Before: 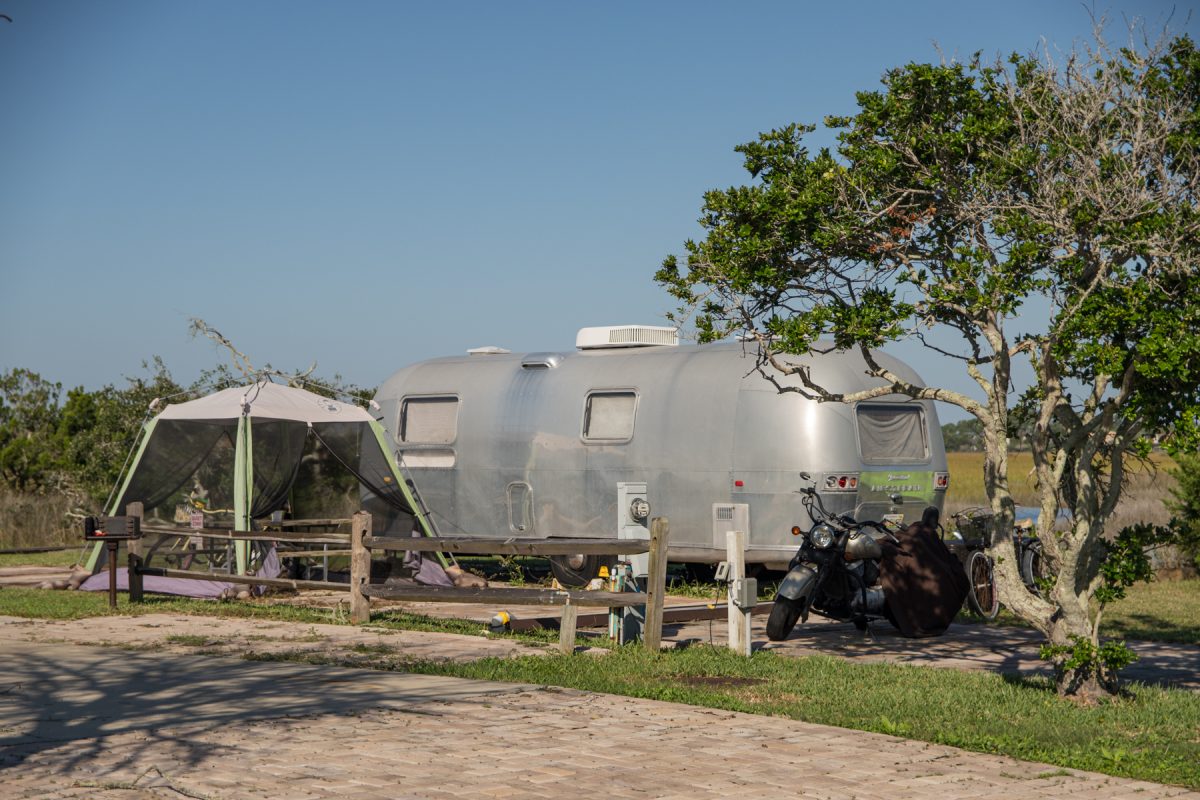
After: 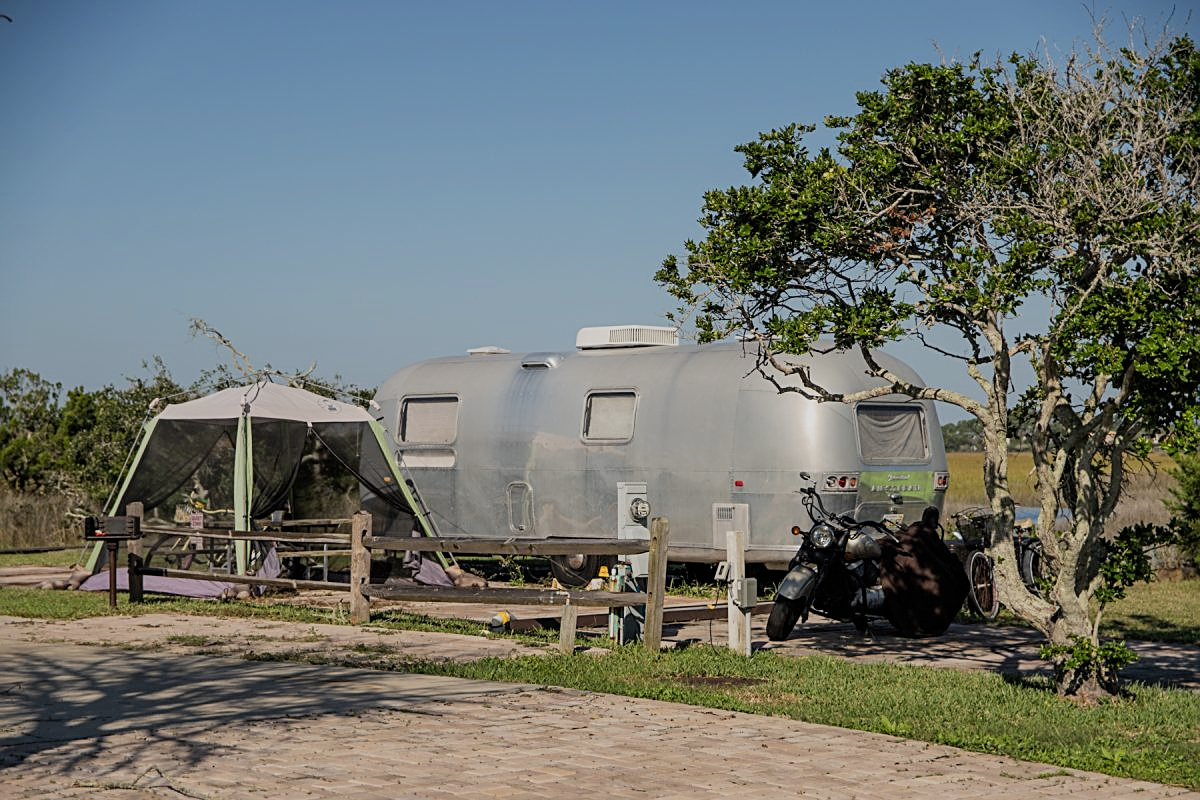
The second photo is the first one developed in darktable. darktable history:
sharpen: amount 0.563
filmic rgb: black relative exposure -8.02 EV, white relative exposure 3.92 EV, hardness 4.28
